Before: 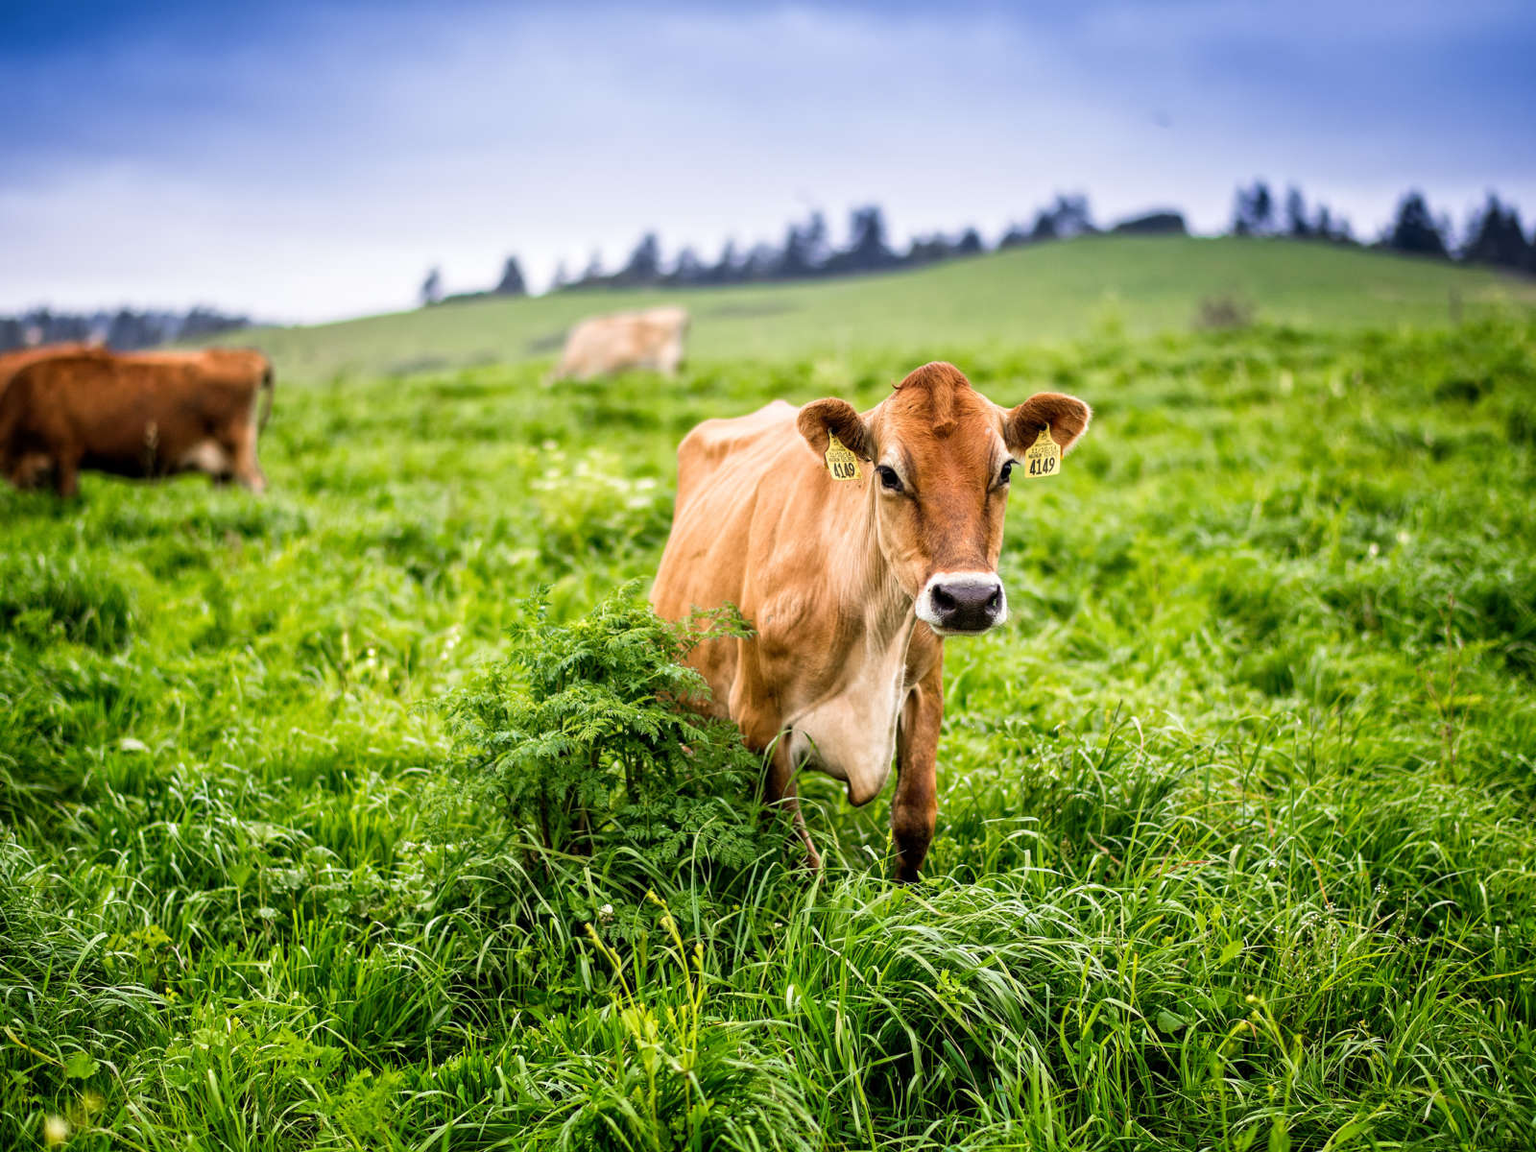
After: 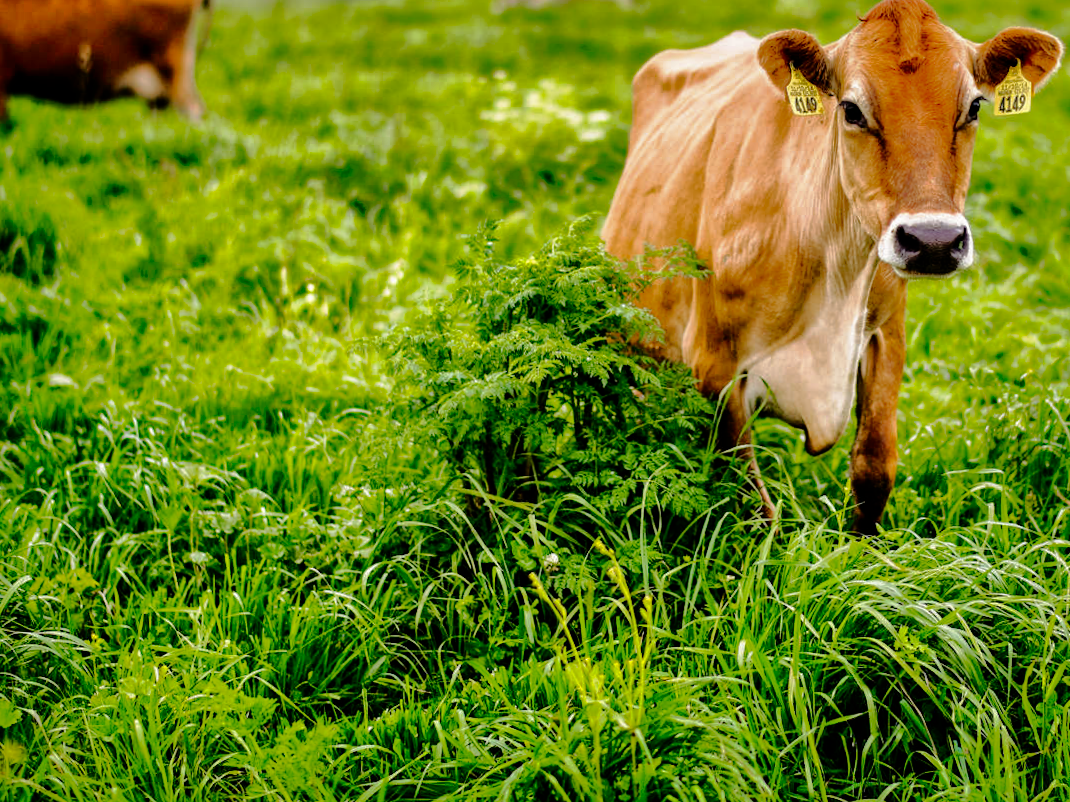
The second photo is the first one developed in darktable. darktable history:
crop and rotate: angle -0.82°, left 3.85%, top 31.828%, right 27.992%
tone curve: curves: ch0 [(0, 0) (0.003, 0) (0.011, 0.001) (0.025, 0.003) (0.044, 0.005) (0.069, 0.012) (0.1, 0.023) (0.136, 0.039) (0.177, 0.088) (0.224, 0.15) (0.277, 0.24) (0.335, 0.337) (0.399, 0.437) (0.468, 0.535) (0.543, 0.629) (0.623, 0.71) (0.709, 0.782) (0.801, 0.856) (0.898, 0.94) (1, 1)], preserve colors none
shadows and highlights: shadows -19.91, highlights -73.15
